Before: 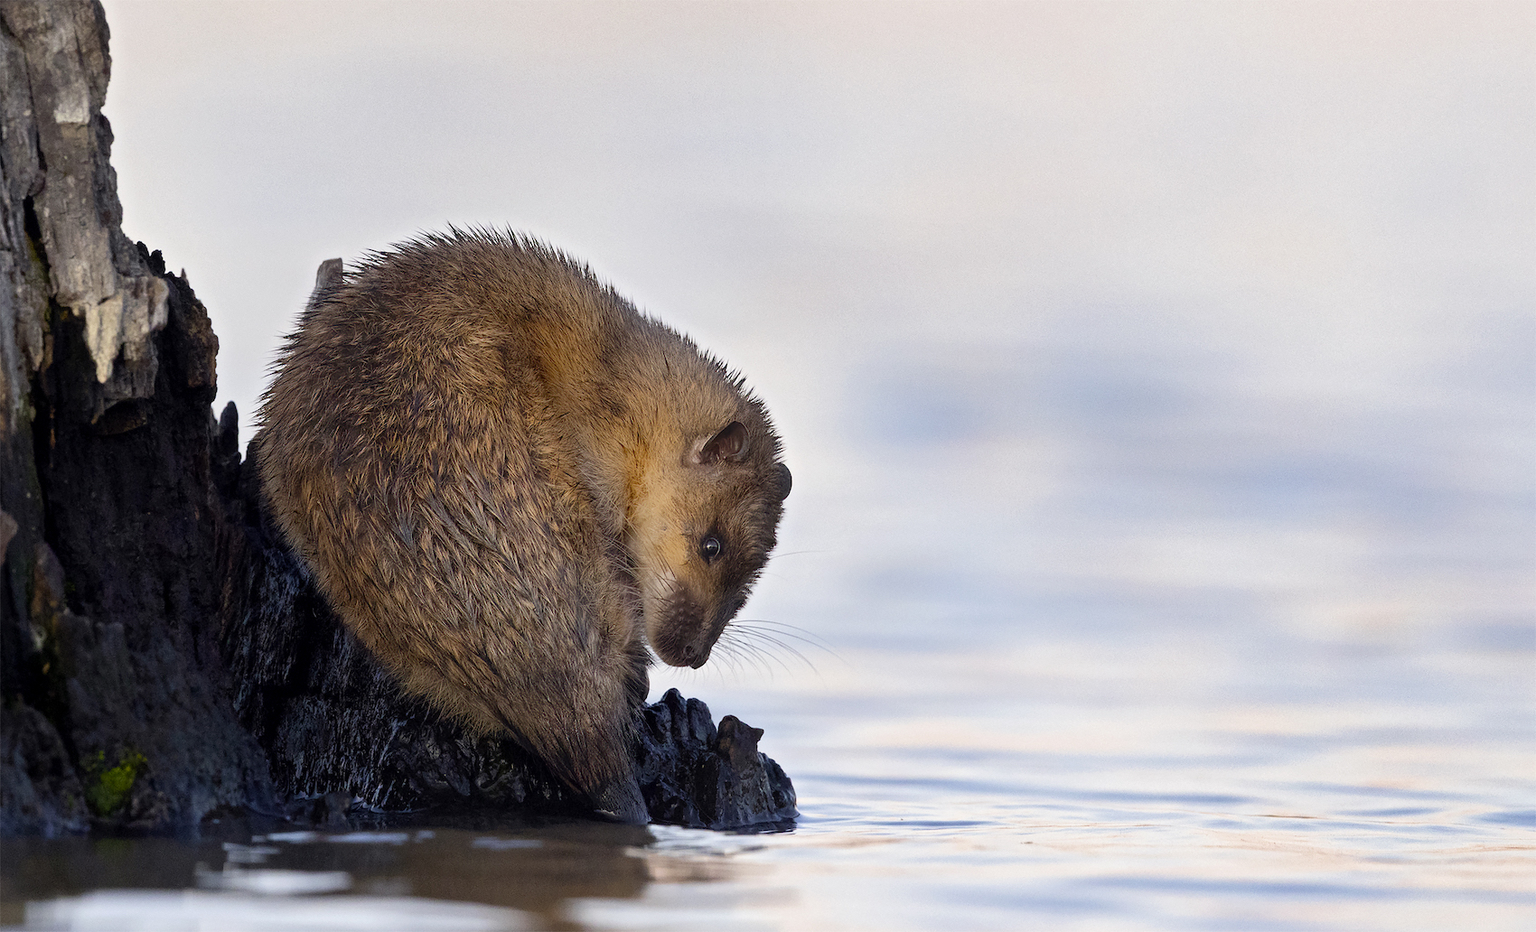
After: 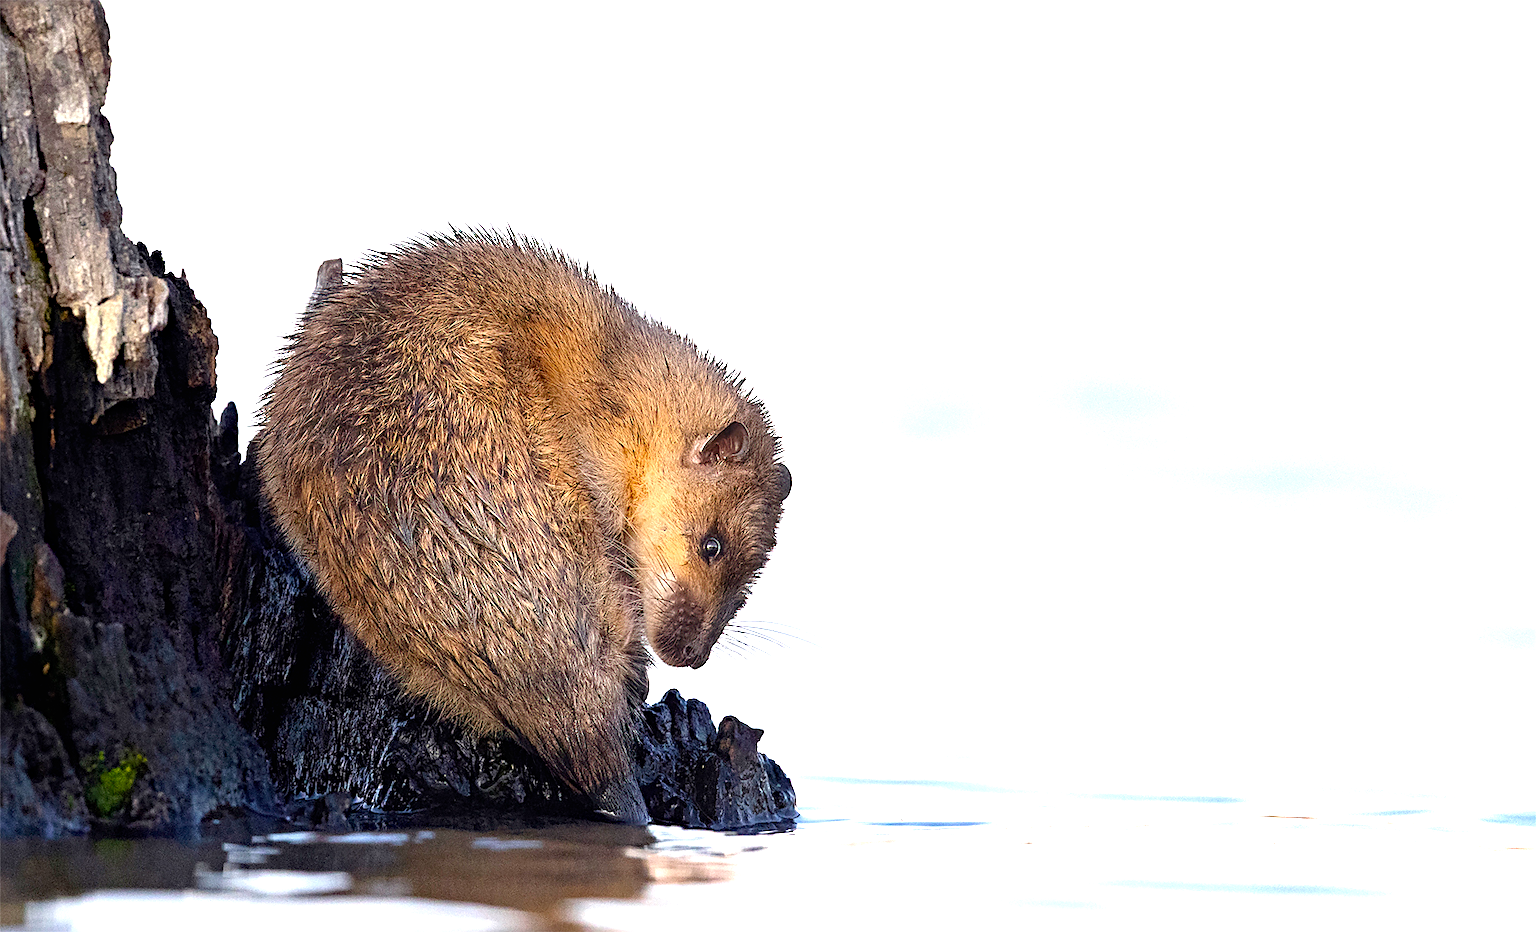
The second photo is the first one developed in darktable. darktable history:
haze removal: adaptive false
sharpen: on, module defaults
exposure: black level correction 0, exposure 1.199 EV, compensate highlight preservation false
